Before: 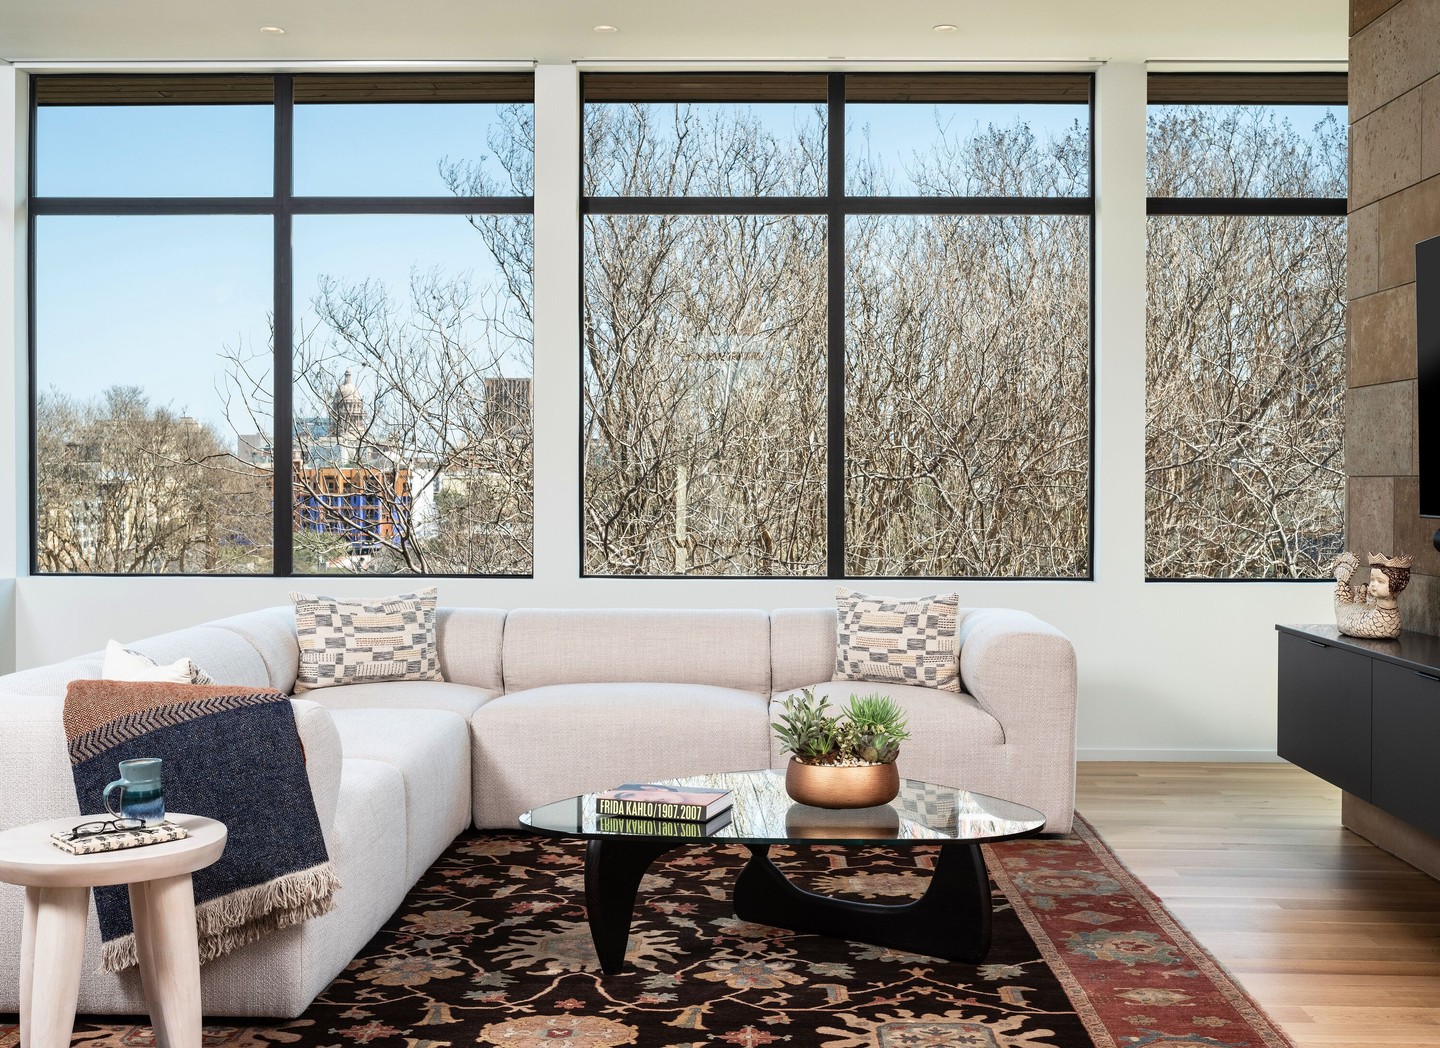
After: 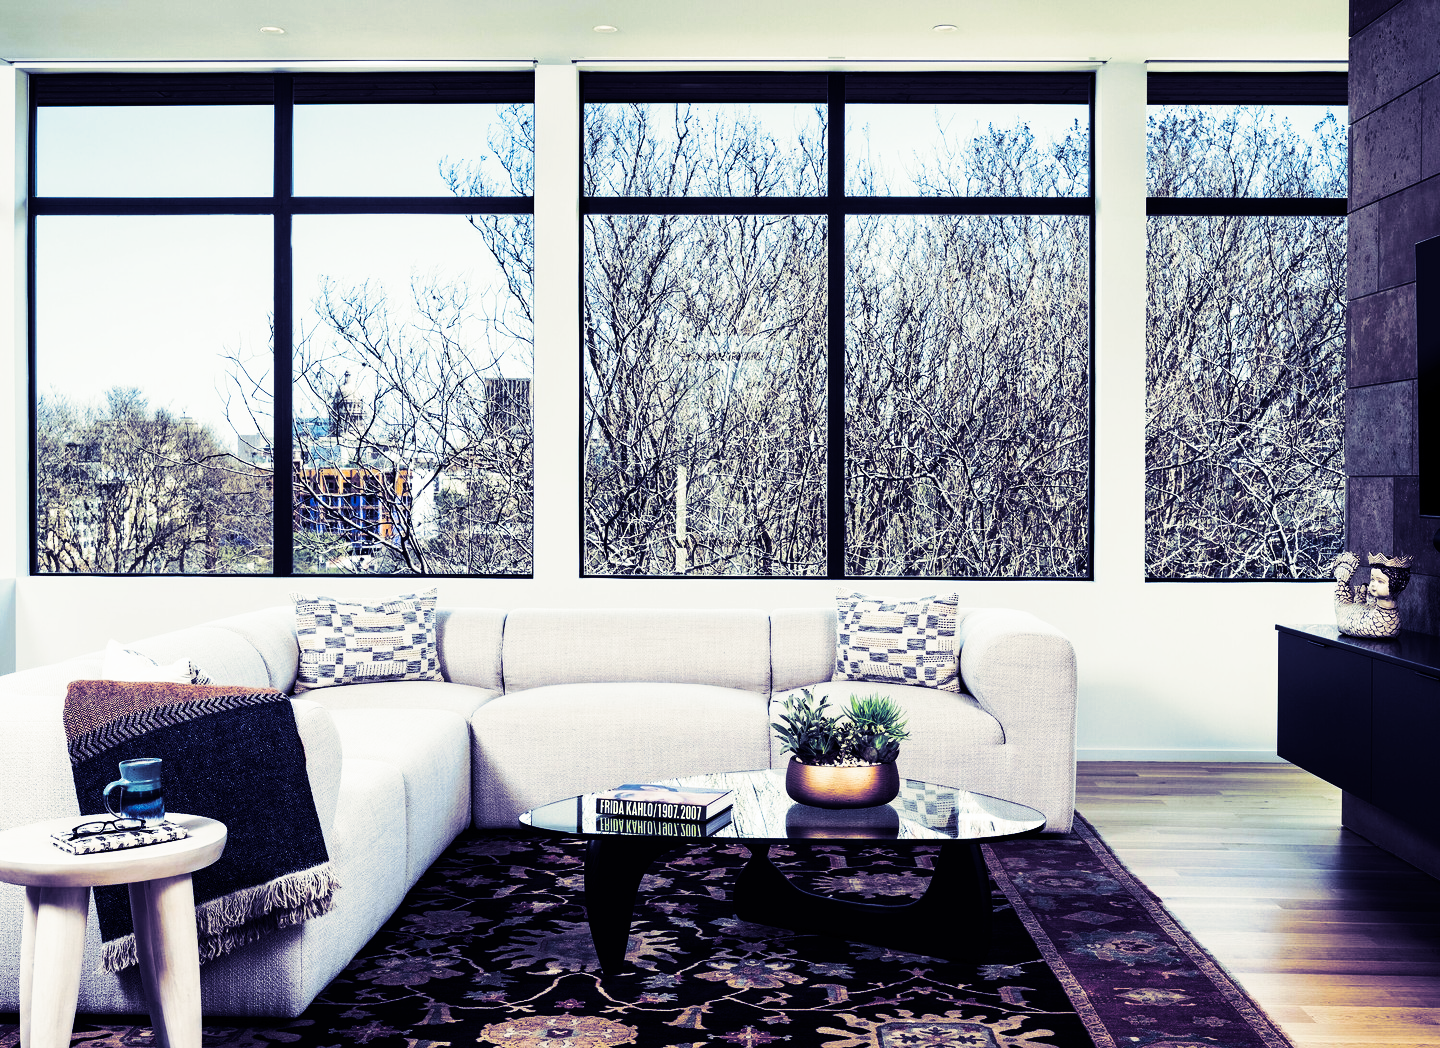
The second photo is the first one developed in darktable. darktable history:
tone curve: curves: ch0 [(0, 0) (0.003, 0.003) (0.011, 0.005) (0.025, 0.005) (0.044, 0.008) (0.069, 0.015) (0.1, 0.023) (0.136, 0.032) (0.177, 0.046) (0.224, 0.072) (0.277, 0.124) (0.335, 0.174) (0.399, 0.253) (0.468, 0.365) (0.543, 0.519) (0.623, 0.675) (0.709, 0.805) (0.801, 0.908) (0.898, 0.97) (1, 1)], preserve colors none
white balance: red 0.925, blue 1.046
split-toning: shadows › hue 242.67°, shadows › saturation 0.733, highlights › hue 45.33°, highlights › saturation 0.667, balance -53.304, compress 21.15%
